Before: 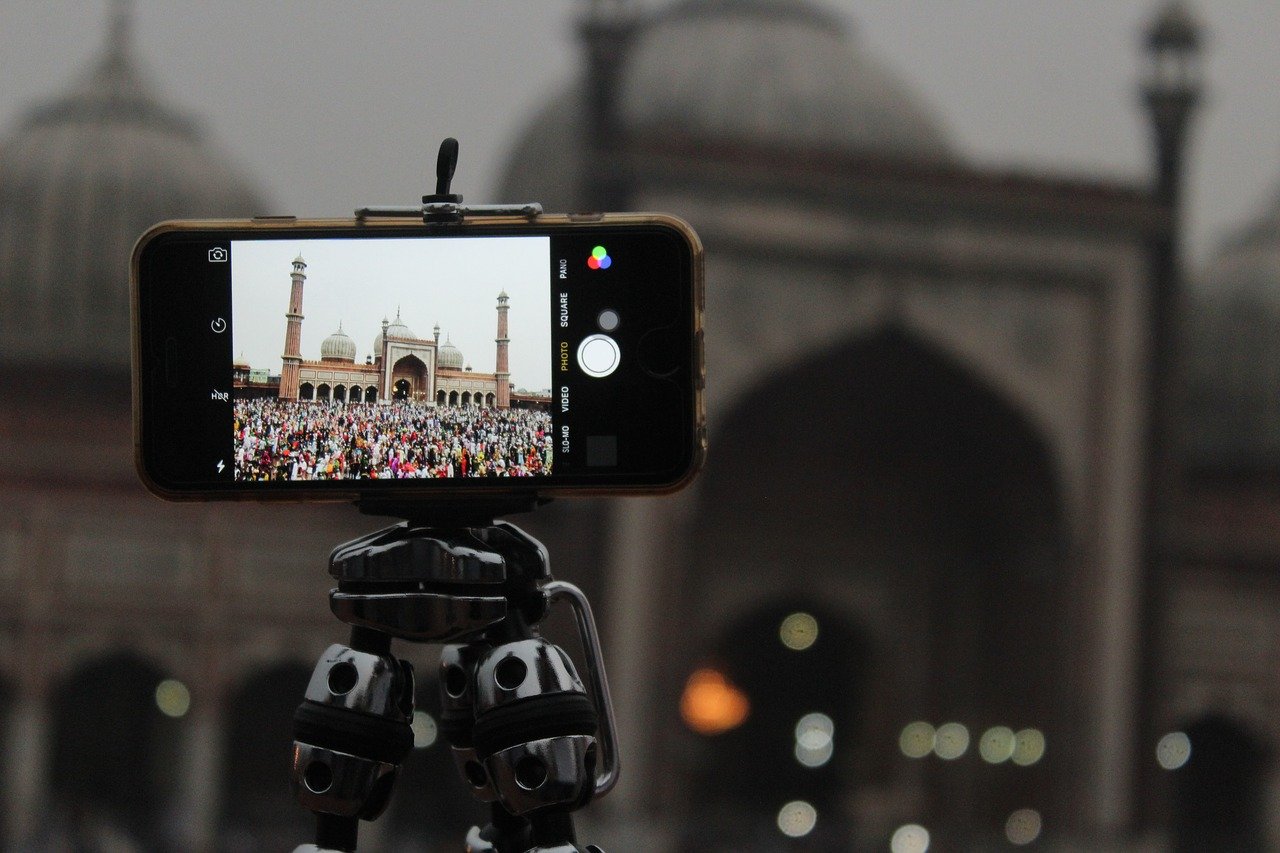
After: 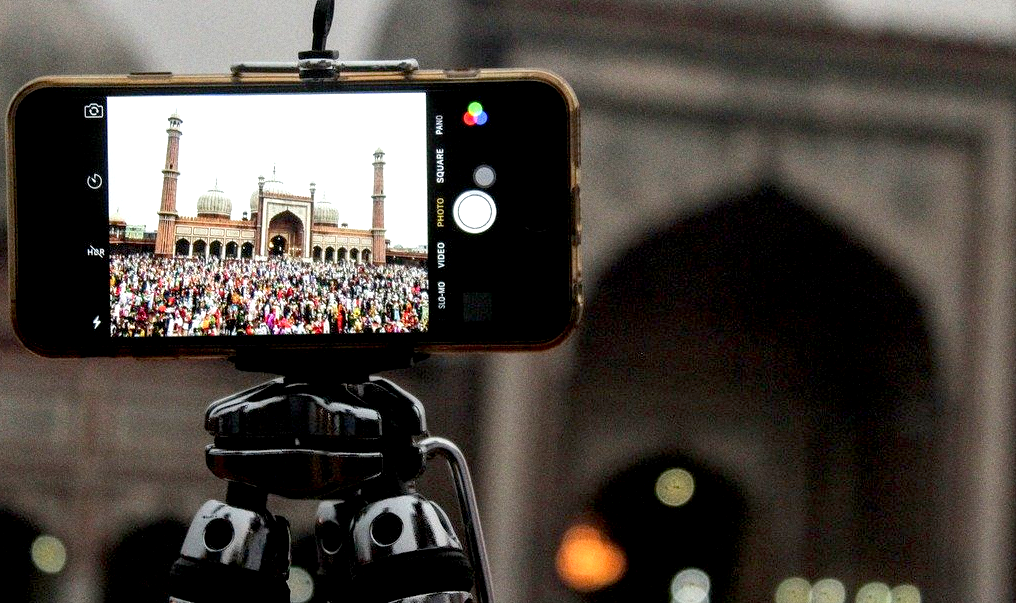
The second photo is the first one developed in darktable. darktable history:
exposure: black level correction 0.008, exposure 0.979 EV, compensate highlight preservation false
grain: on, module defaults
crop: left 9.712%, top 16.928%, right 10.845%, bottom 12.332%
local contrast: on, module defaults
